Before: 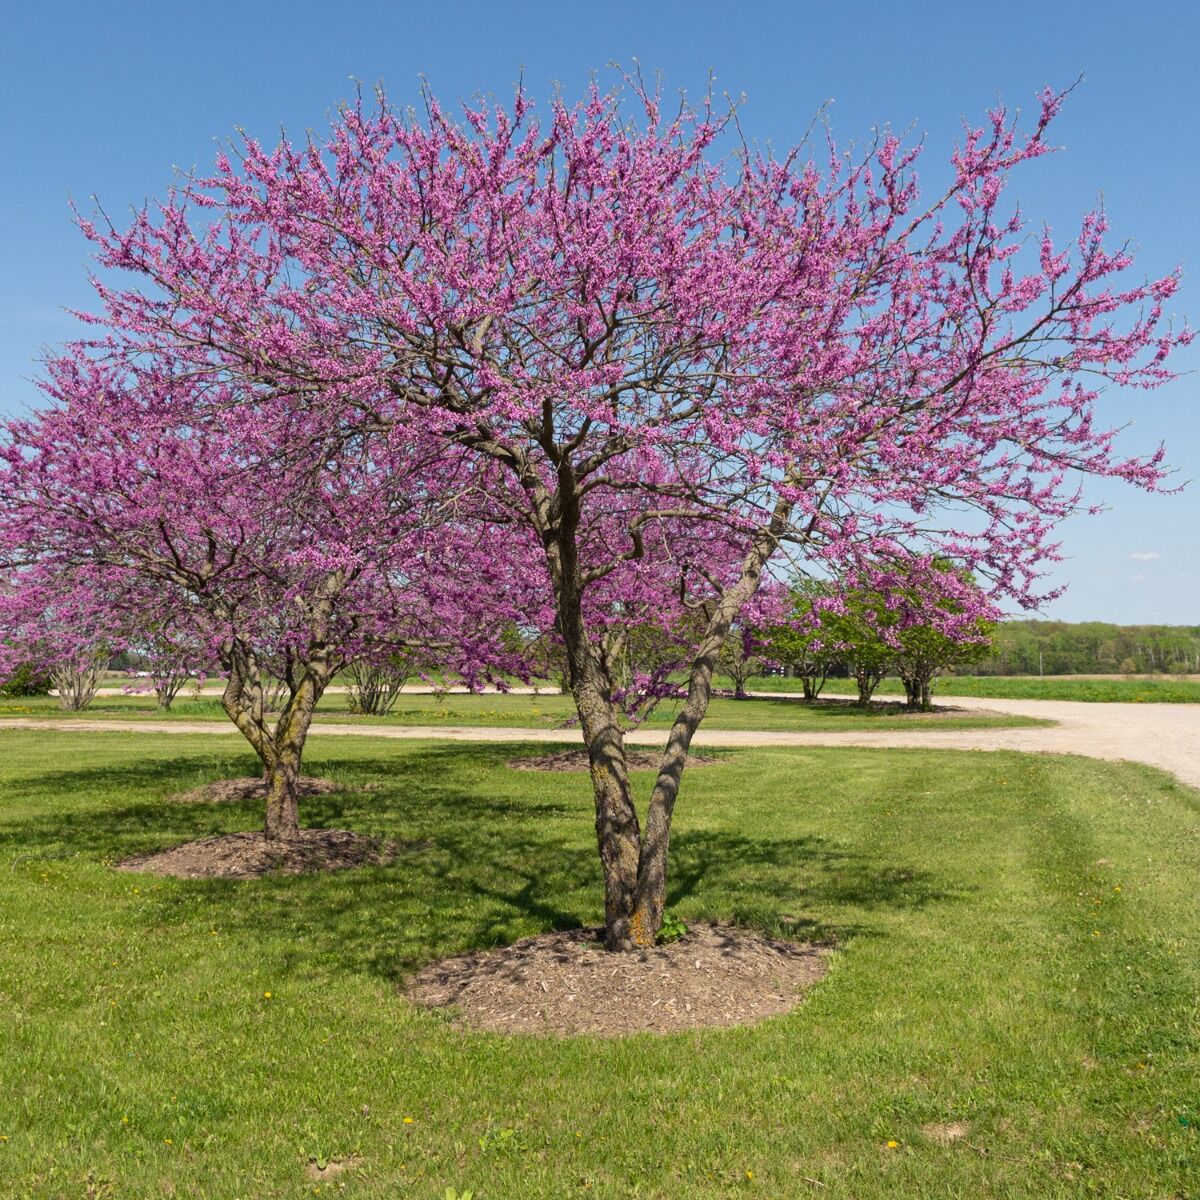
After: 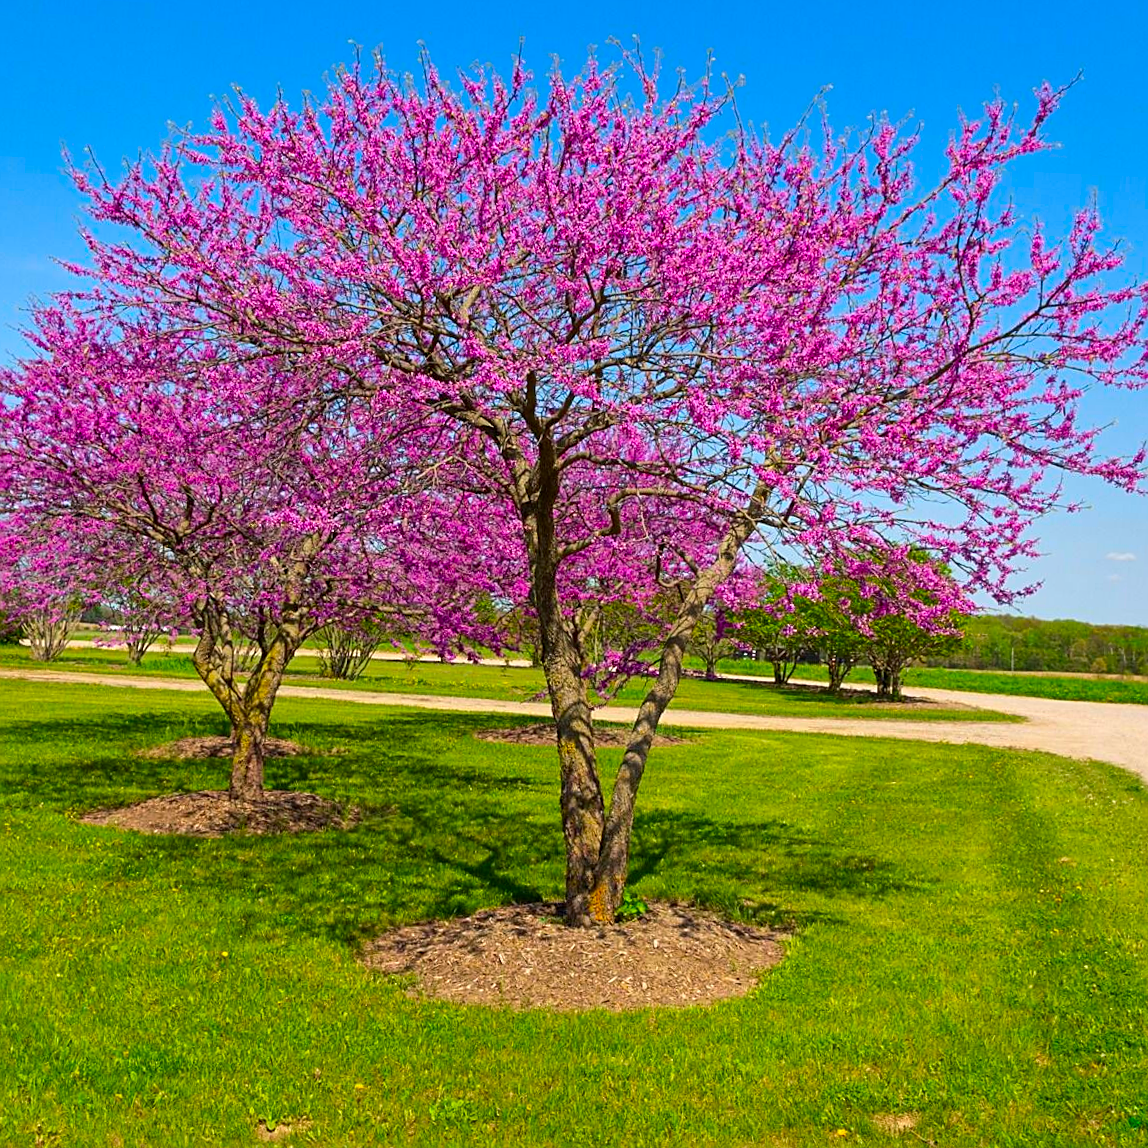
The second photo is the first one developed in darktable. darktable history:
sharpen: on, module defaults
shadows and highlights: low approximation 0.01, soften with gaussian
crop and rotate: angle -2.65°
color correction: highlights b* 0.051, saturation 1.85
